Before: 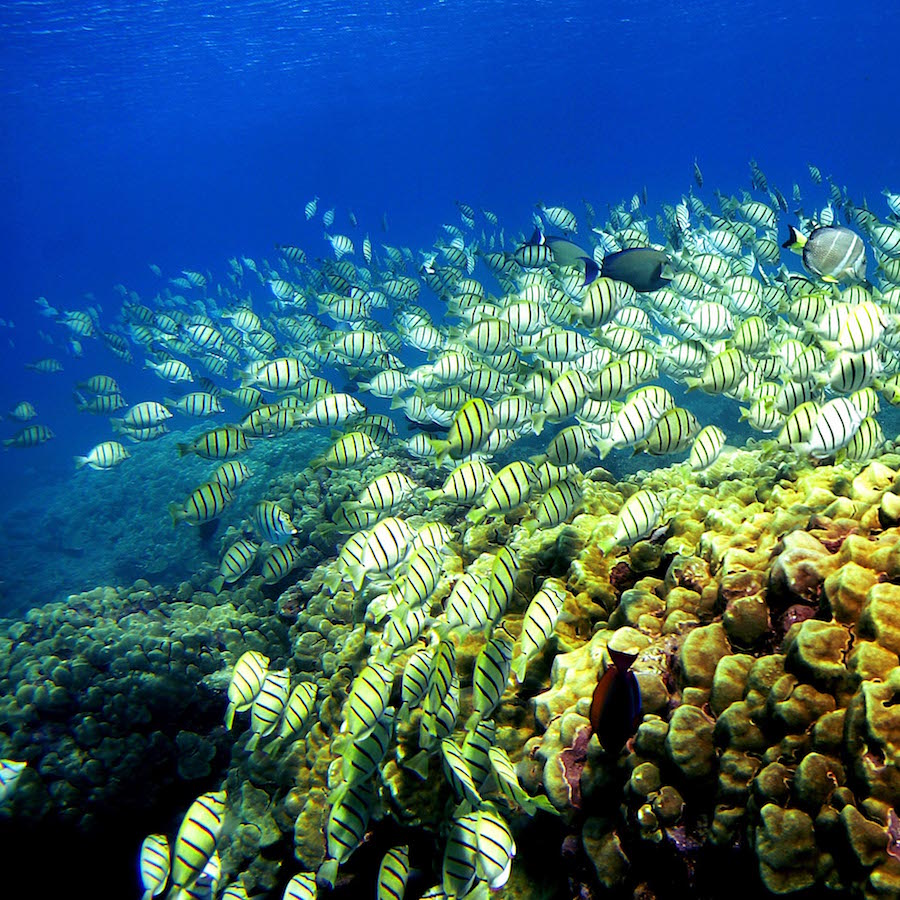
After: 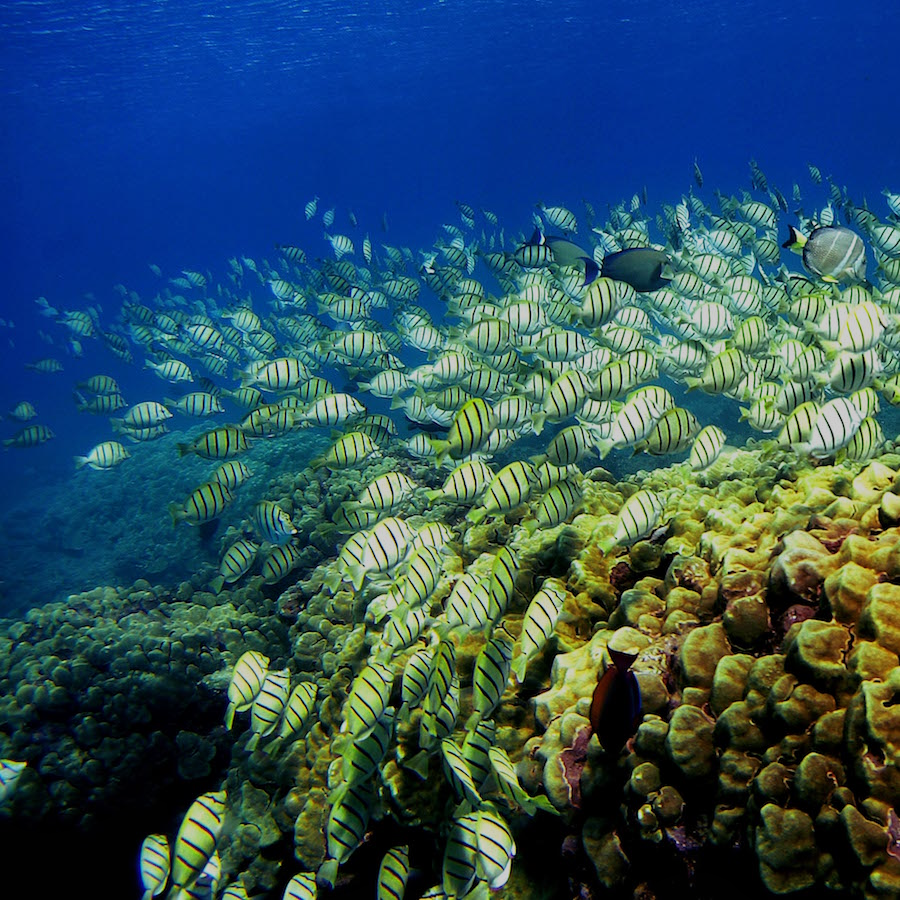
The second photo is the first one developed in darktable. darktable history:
exposure: black level correction 0, exposure -0.72 EV, compensate highlight preservation false
local contrast: mode bilateral grid, contrast 10, coarseness 25, detail 111%, midtone range 0.2
